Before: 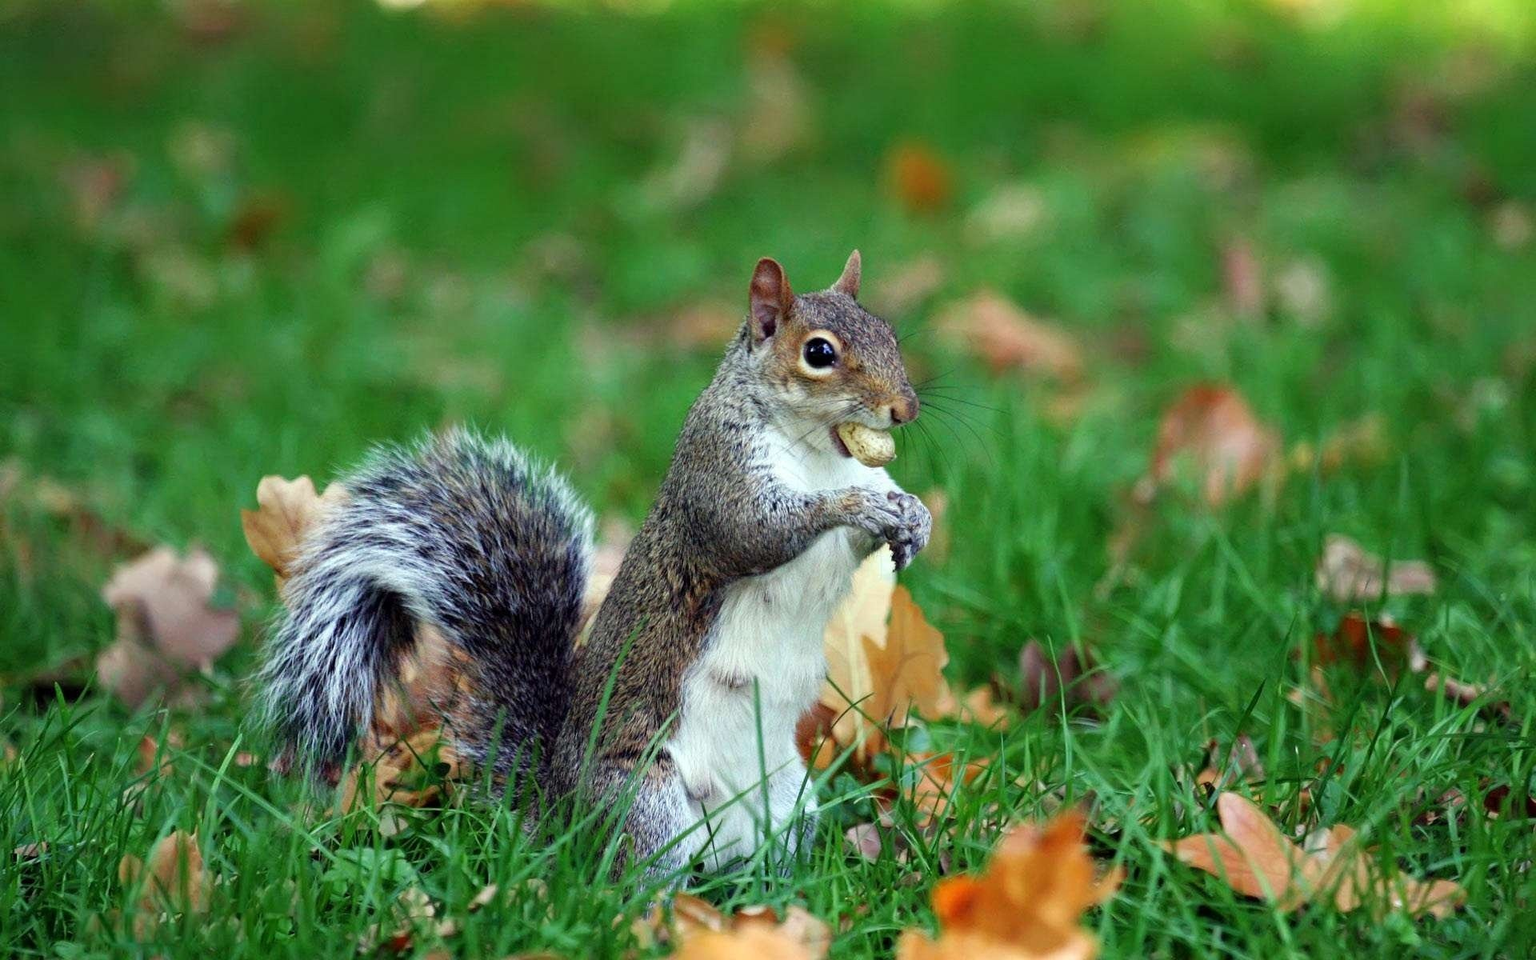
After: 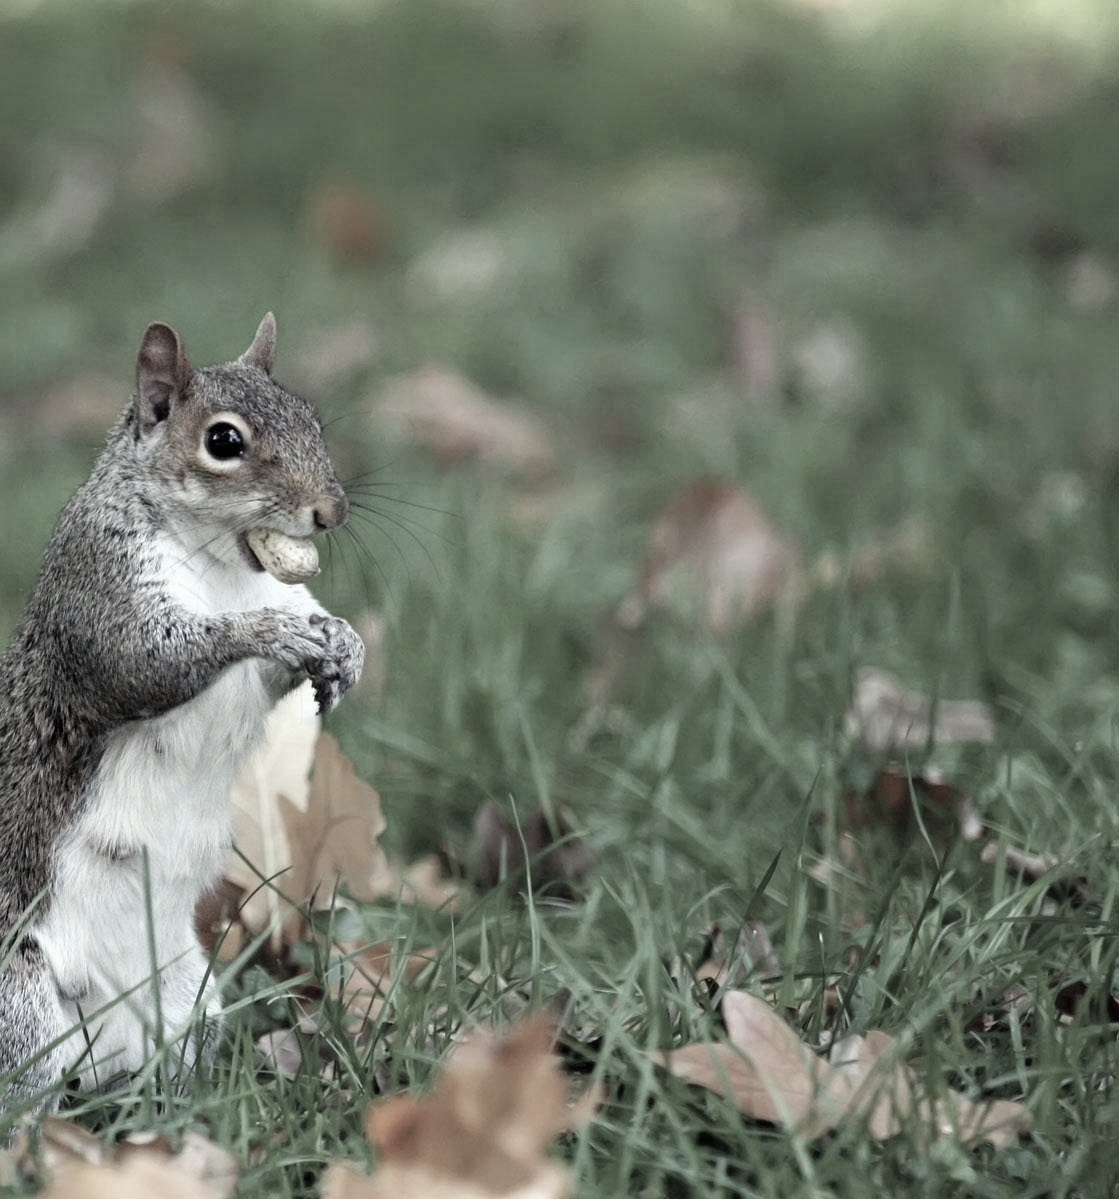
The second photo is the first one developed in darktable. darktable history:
color correction: highlights b* 0.04, saturation 0.243
crop: left 41.708%
tone equalizer: on, module defaults
